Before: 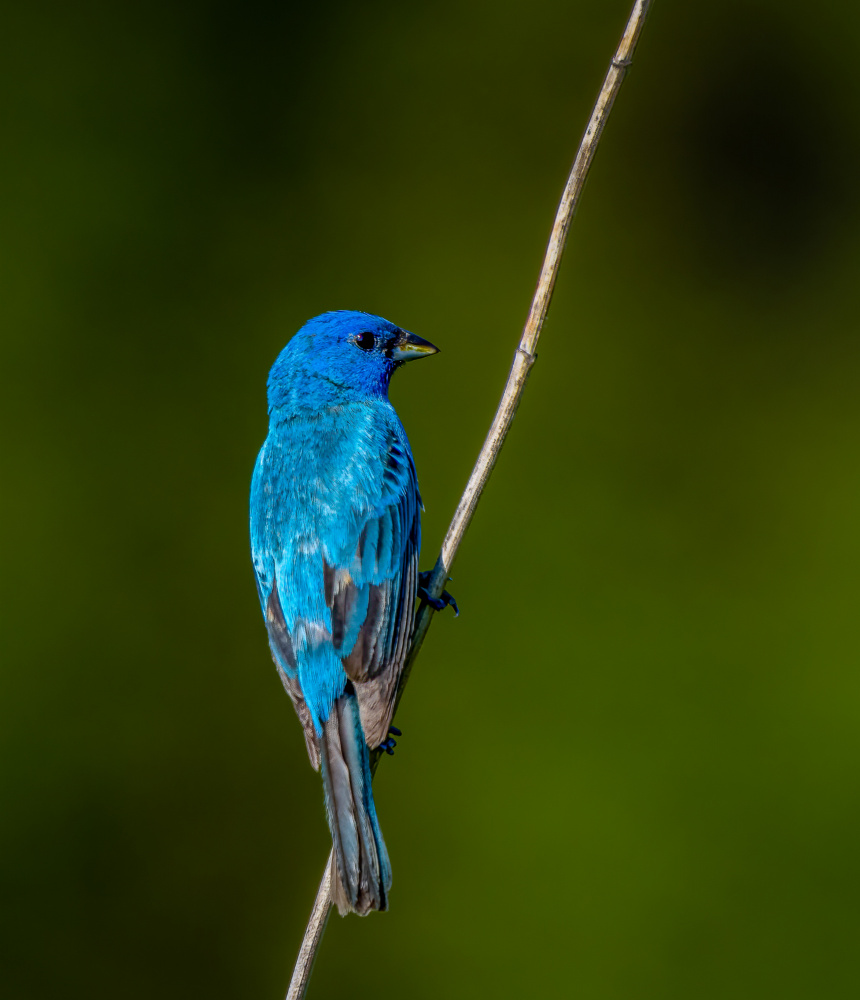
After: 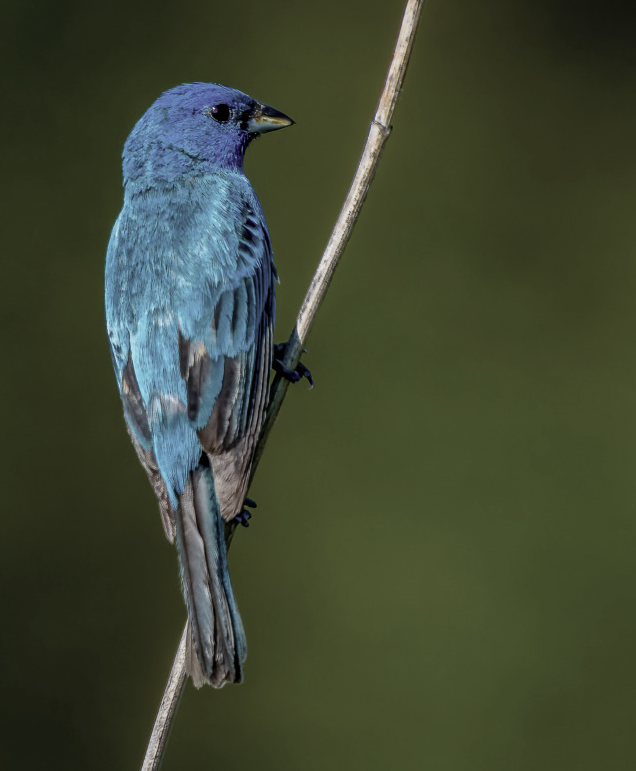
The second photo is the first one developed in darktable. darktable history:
crop: left 16.871%, top 22.857%, right 9.116%
color correction: saturation 0.5
